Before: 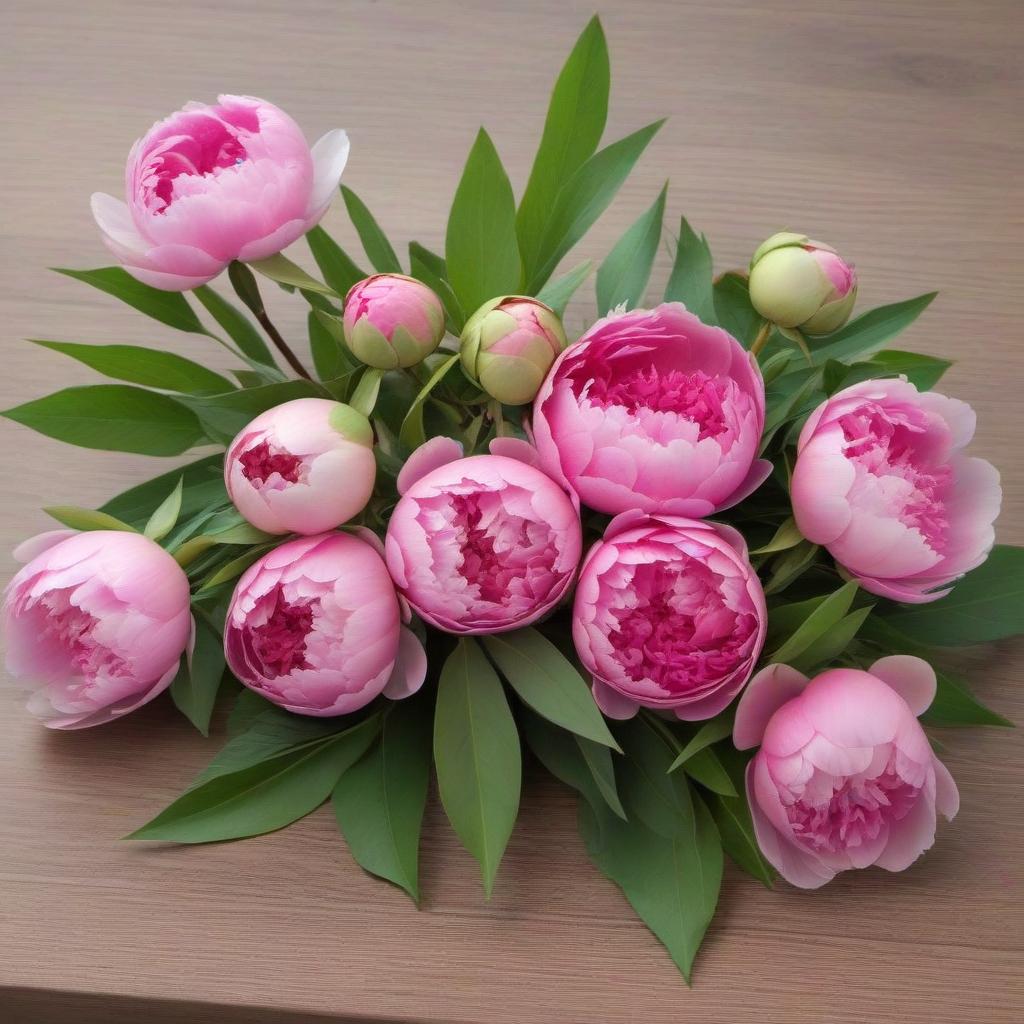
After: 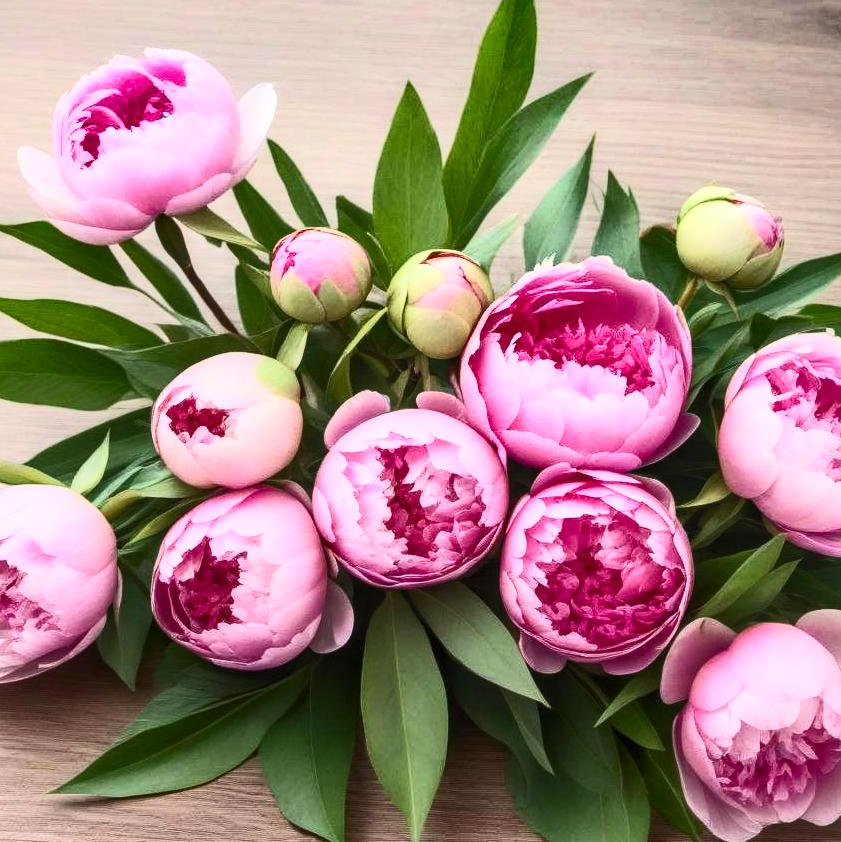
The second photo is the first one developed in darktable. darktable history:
contrast brightness saturation: contrast 0.62, brightness 0.34, saturation 0.14
shadows and highlights: low approximation 0.01, soften with gaussian
crop and rotate: left 7.196%, top 4.574%, right 10.605%, bottom 13.178%
local contrast: on, module defaults
